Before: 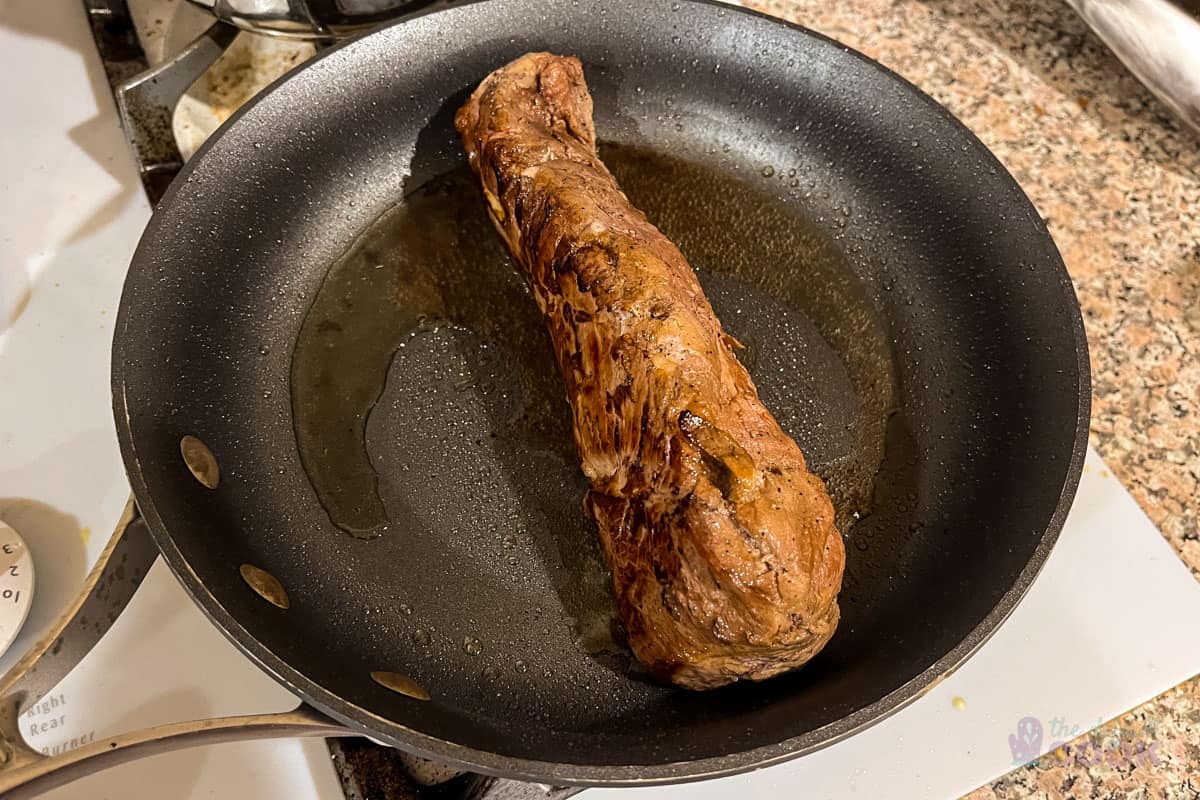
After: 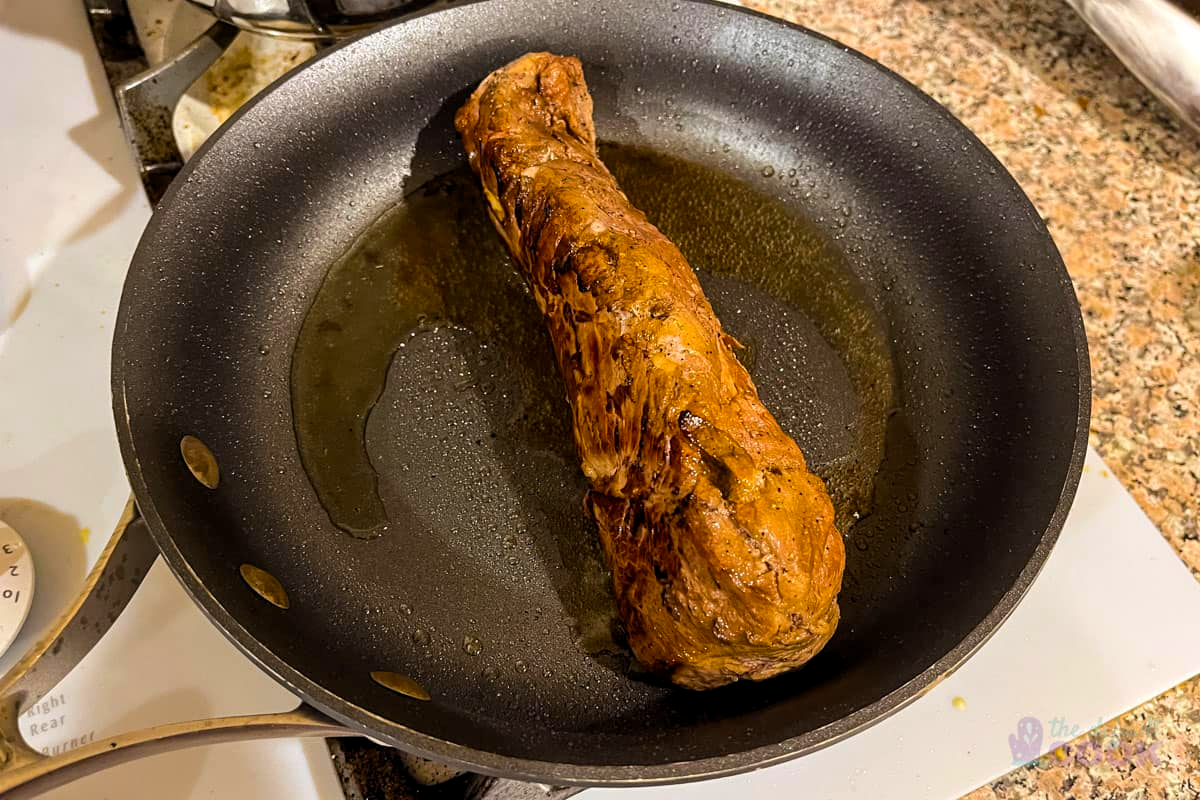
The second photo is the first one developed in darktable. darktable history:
levels: levels [0.016, 0.5, 0.996]
color balance rgb: perceptual saturation grading › global saturation 25%, global vibrance 20%
